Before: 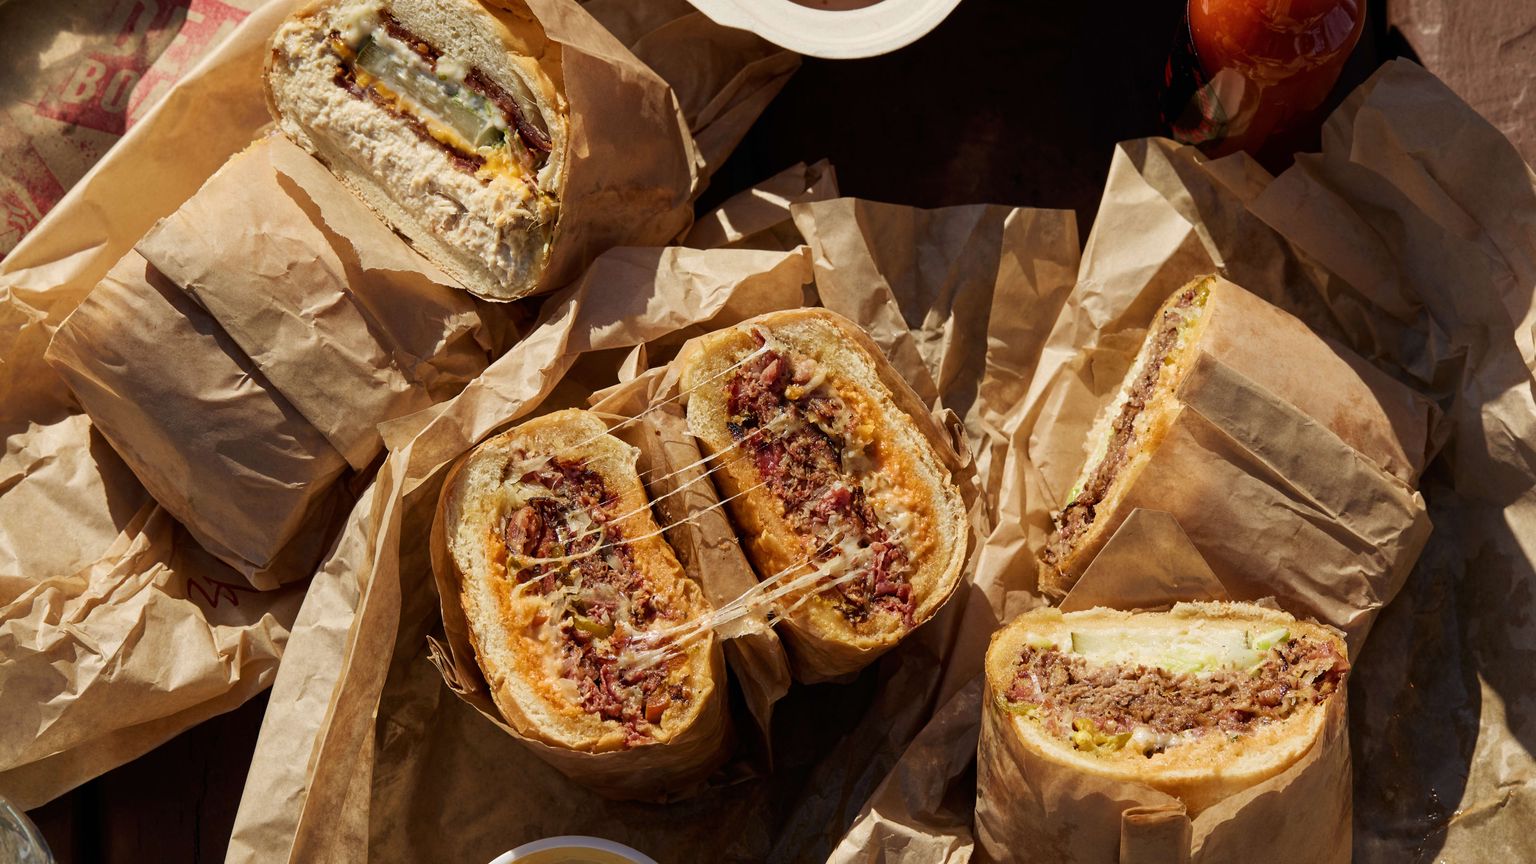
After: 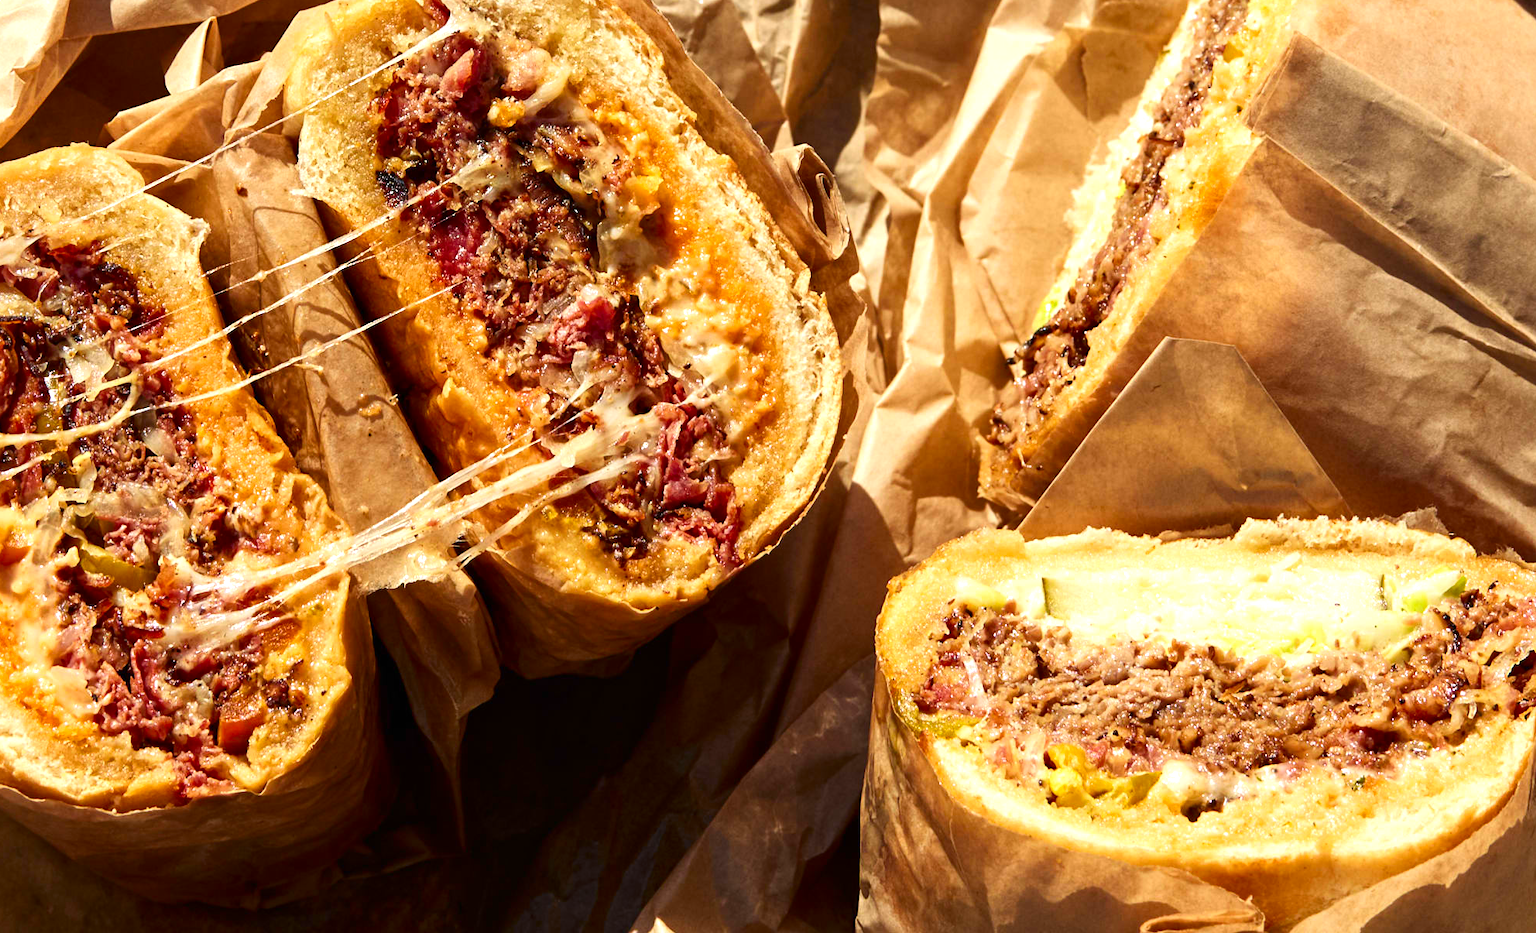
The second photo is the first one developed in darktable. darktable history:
crop: left 34.71%, top 38.691%, right 13.62%, bottom 5.473%
exposure: black level correction 0, exposure 0.698 EV, compensate exposure bias true, compensate highlight preservation false
contrast brightness saturation: contrast 0.132, brightness -0.049, saturation 0.155
